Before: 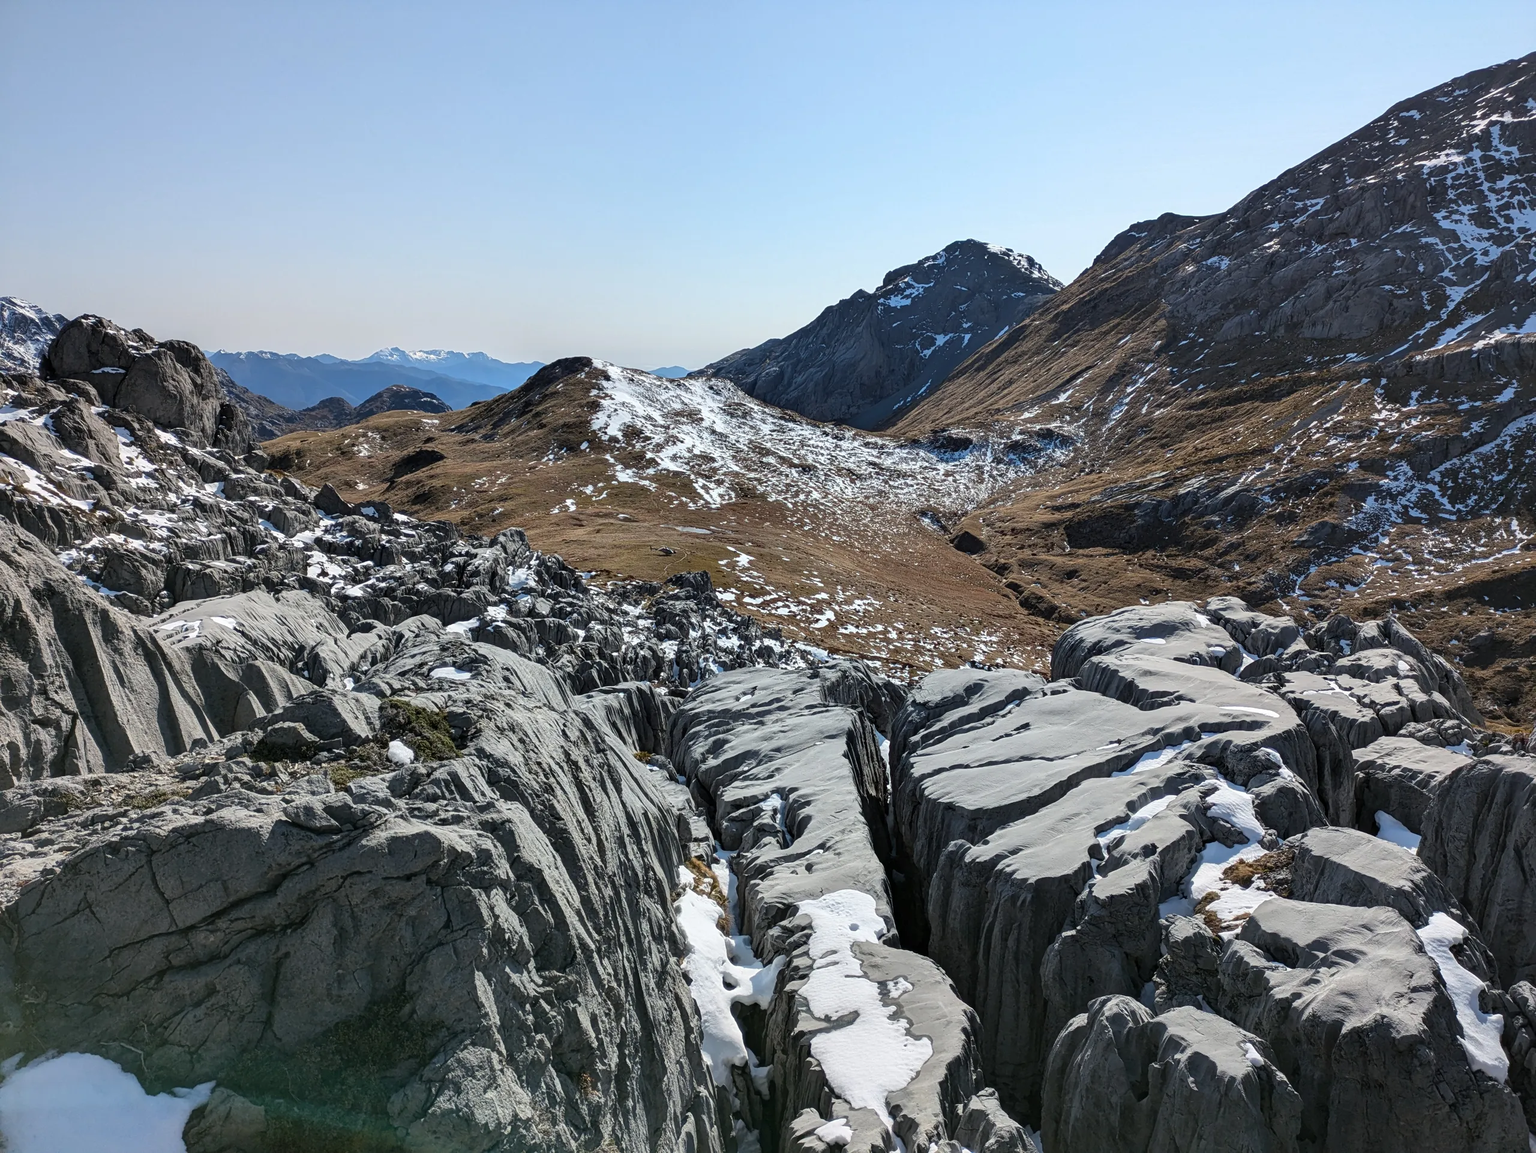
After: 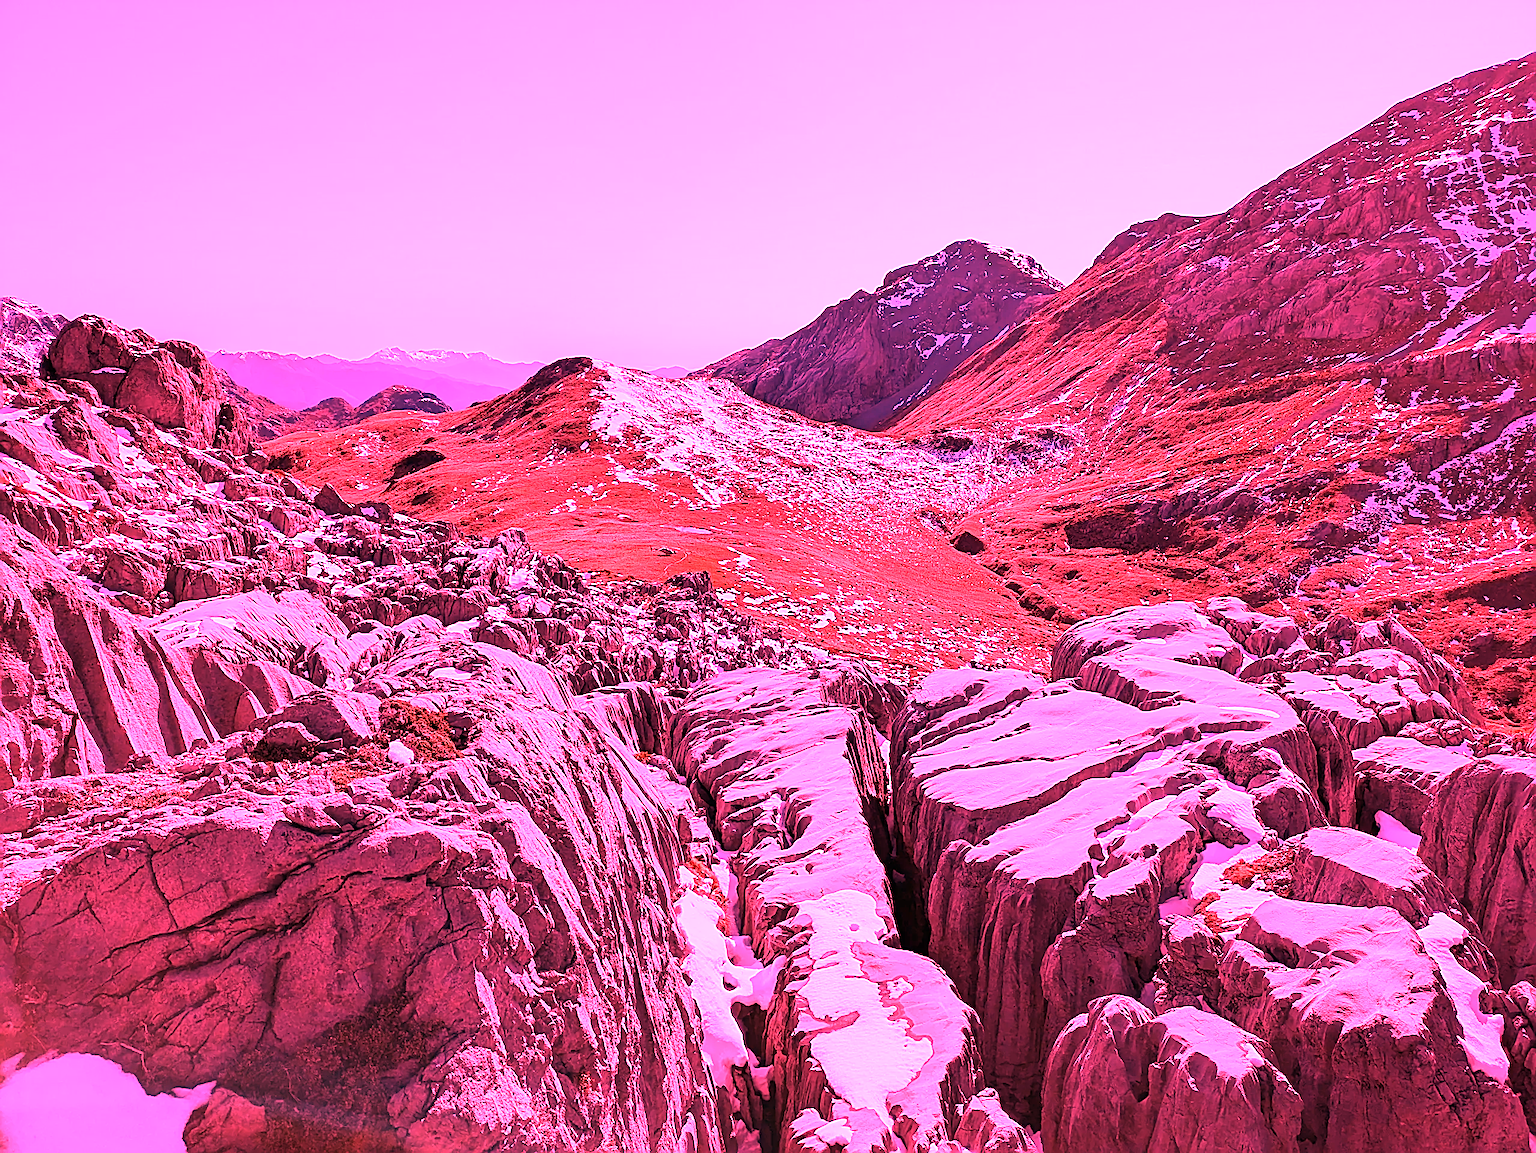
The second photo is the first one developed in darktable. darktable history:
sharpen: on, module defaults
white balance: red 4.26, blue 1.802
exposure: exposure -0.492 EV, compensate highlight preservation false
